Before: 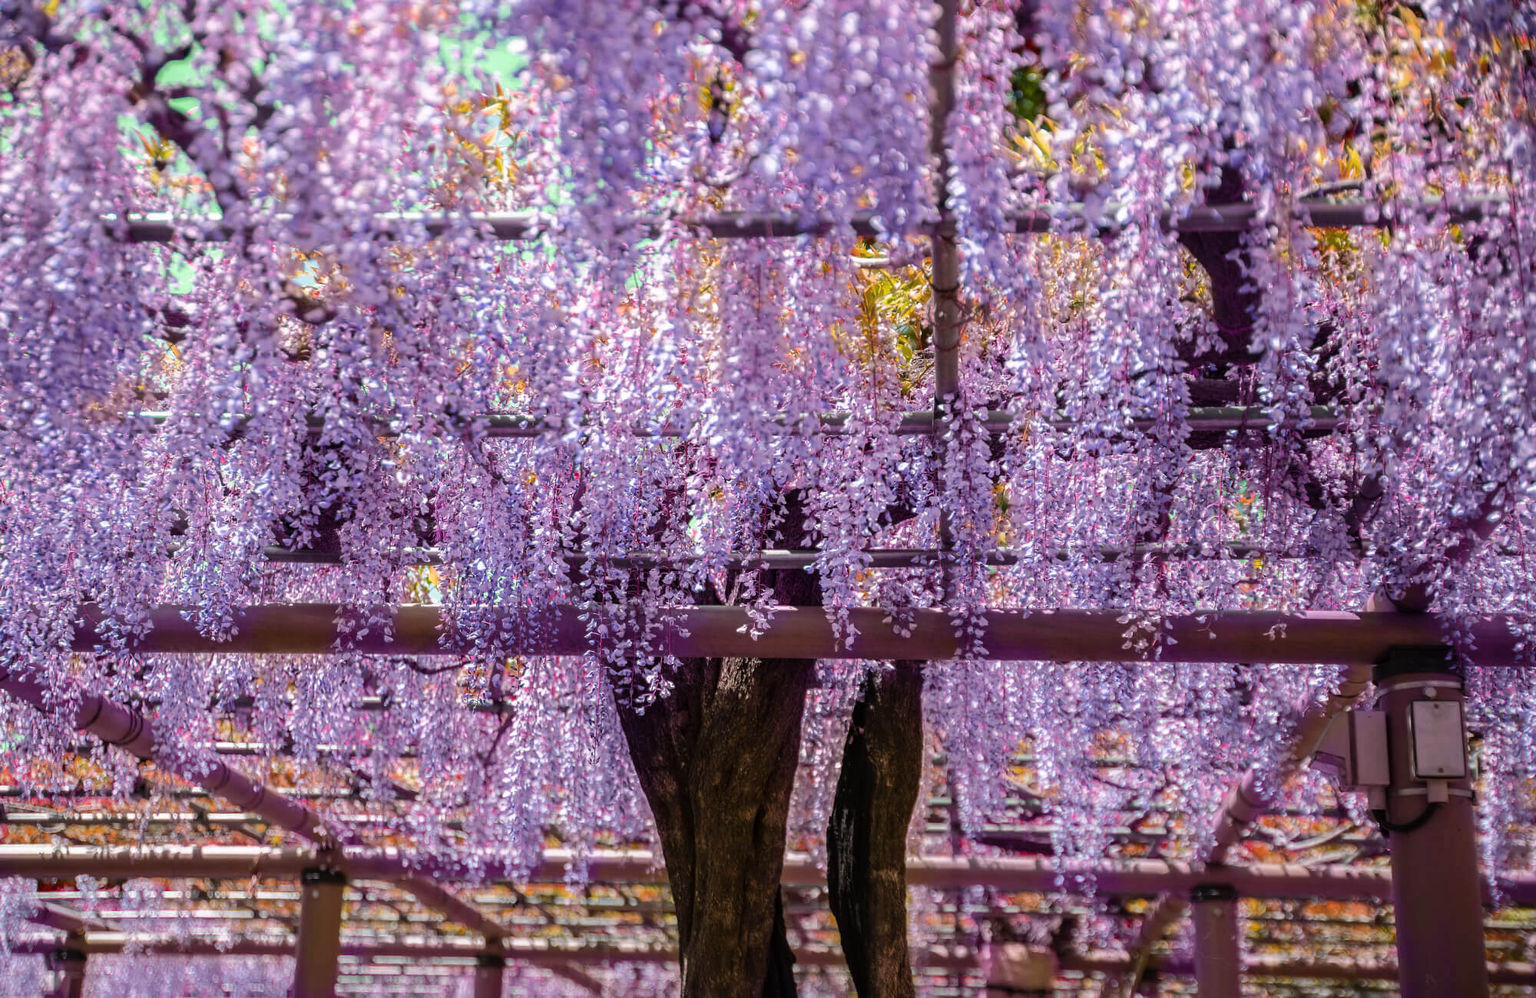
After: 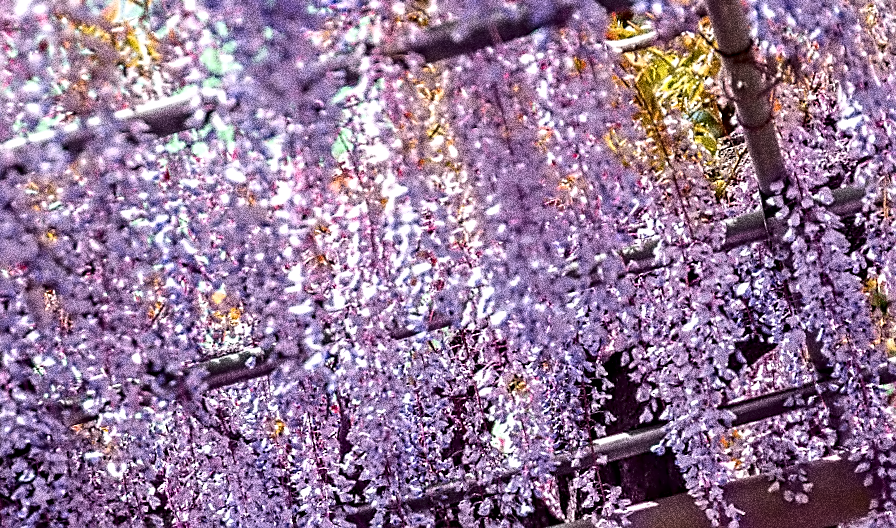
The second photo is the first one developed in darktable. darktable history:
rotate and perspective: rotation -14.8°, crop left 0.1, crop right 0.903, crop top 0.25, crop bottom 0.748
grain: coarseness 30.02 ISO, strength 100%
contrast equalizer: octaves 7, y [[0.5, 0.542, 0.583, 0.625, 0.667, 0.708], [0.5 ×6], [0.5 ×6], [0, 0.033, 0.067, 0.1, 0.133, 0.167], [0, 0.05, 0.1, 0.15, 0.2, 0.25]]
crop: left 17.835%, top 7.675%, right 32.881%, bottom 32.213%
sharpen: on, module defaults
